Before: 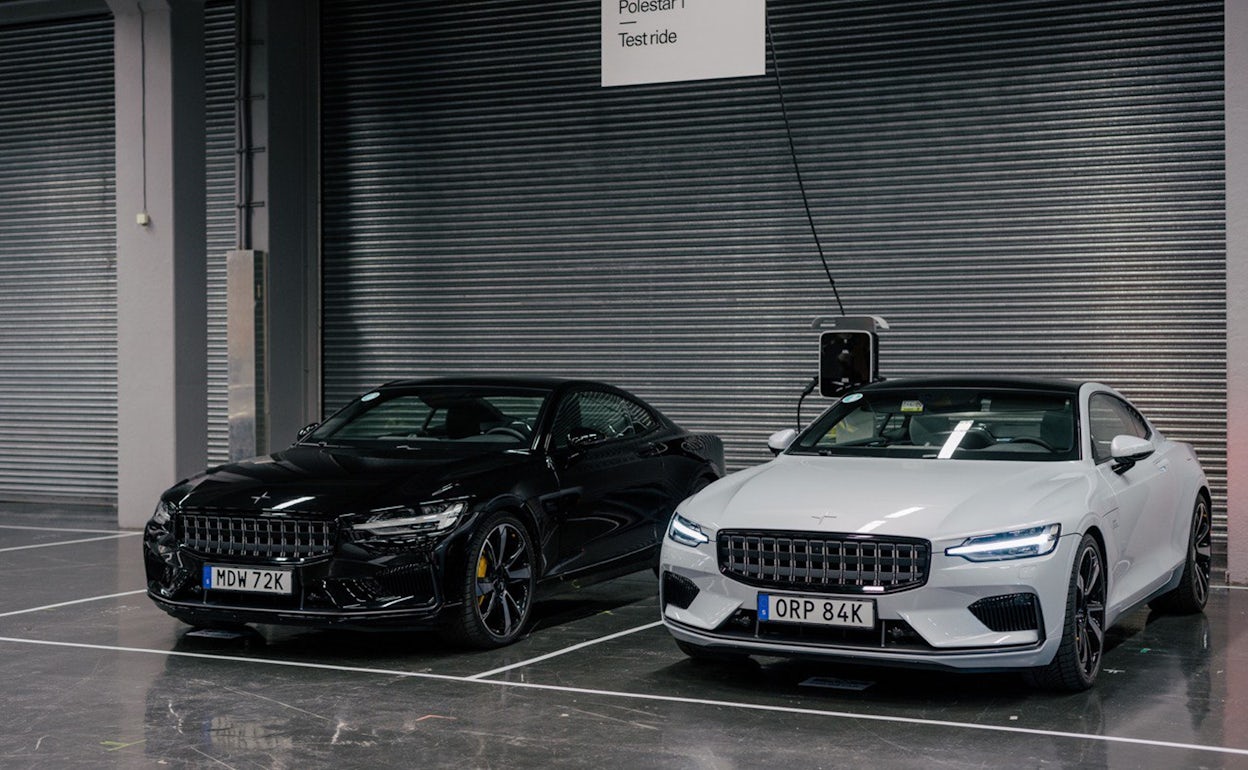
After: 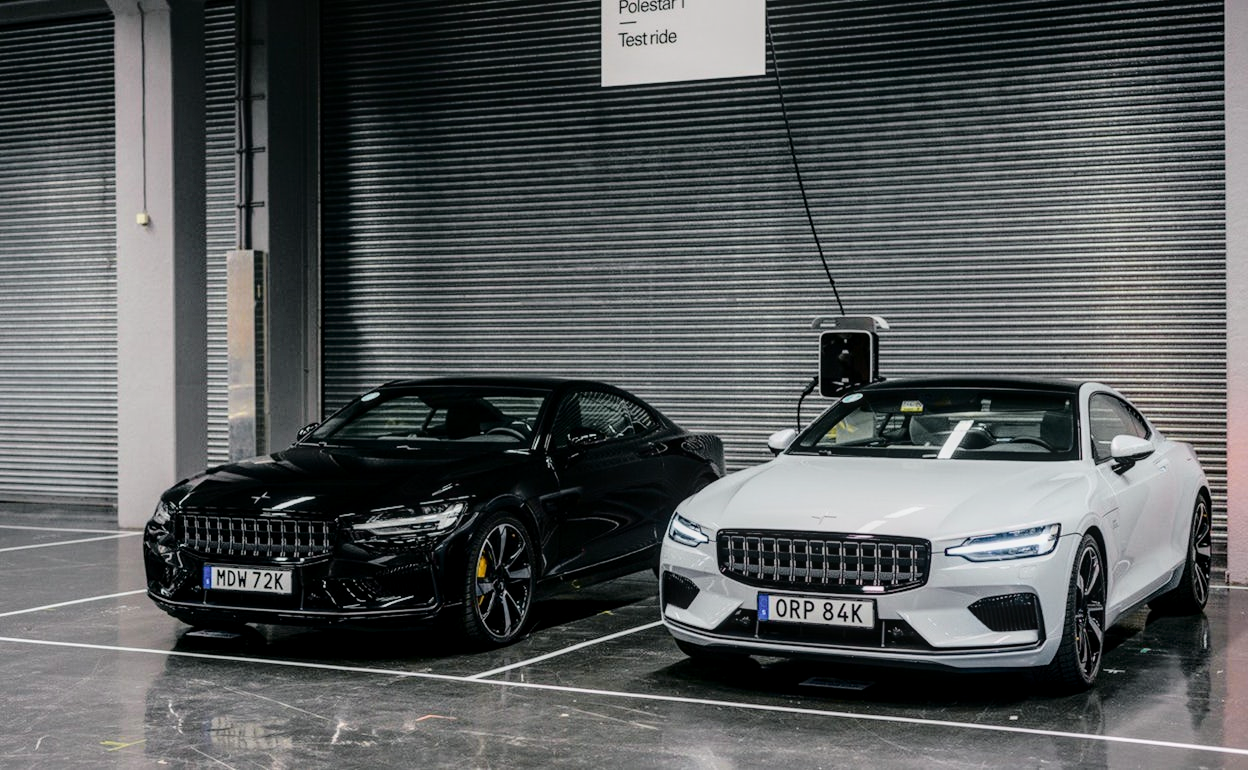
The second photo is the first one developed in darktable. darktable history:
tone curve: curves: ch0 [(0, 0.013) (0.129, 0.1) (0.291, 0.375) (0.46, 0.576) (0.667, 0.78) (0.851, 0.903) (0.997, 0.951)]; ch1 [(0, 0) (0.353, 0.344) (0.45, 0.46) (0.498, 0.495) (0.528, 0.531) (0.563, 0.566) (0.592, 0.609) (0.657, 0.672) (1, 1)]; ch2 [(0, 0) (0.333, 0.346) (0.375, 0.375) (0.427, 0.44) (0.5, 0.501) (0.505, 0.505) (0.544, 0.573) (0.576, 0.615) (0.612, 0.644) (0.66, 0.715) (1, 1)], color space Lab, independent channels, preserve colors none
local contrast: detail 130%
